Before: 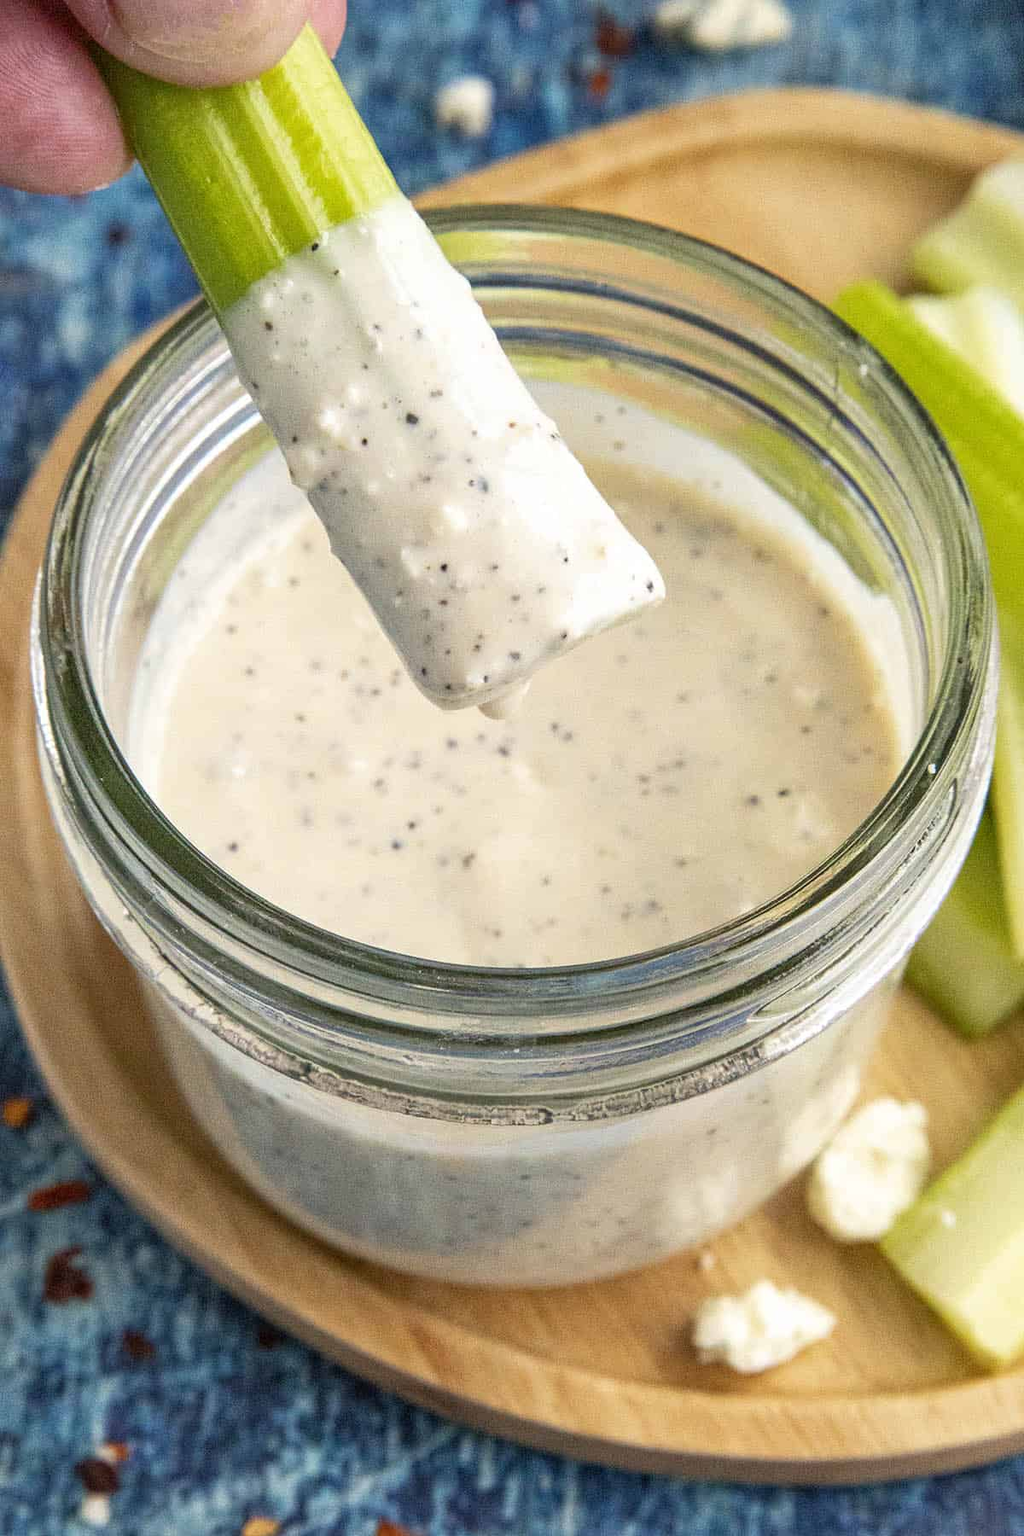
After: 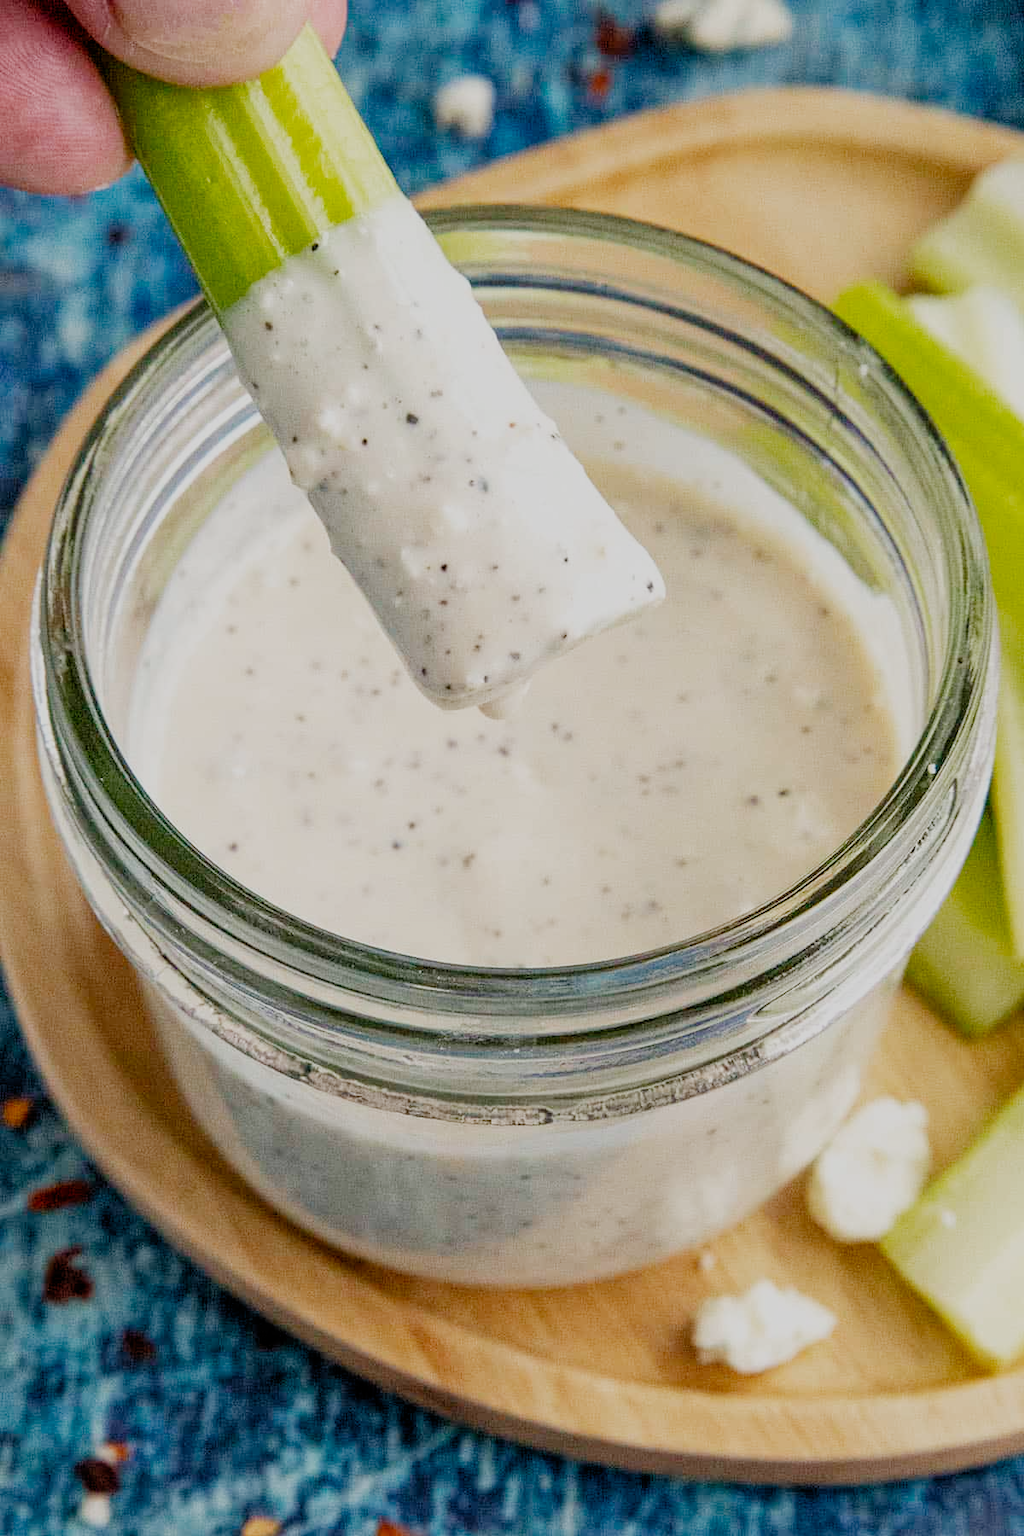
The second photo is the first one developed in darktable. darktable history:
filmic rgb: black relative exposure -7.65 EV, white relative exposure 4.56 EV, threshold 3.04 EV, hardness 3.61, preserve chrominance no, color science v4 (2020), contrast in shadows soft, contrast in highlights soft, enable highlight reconstruction true
